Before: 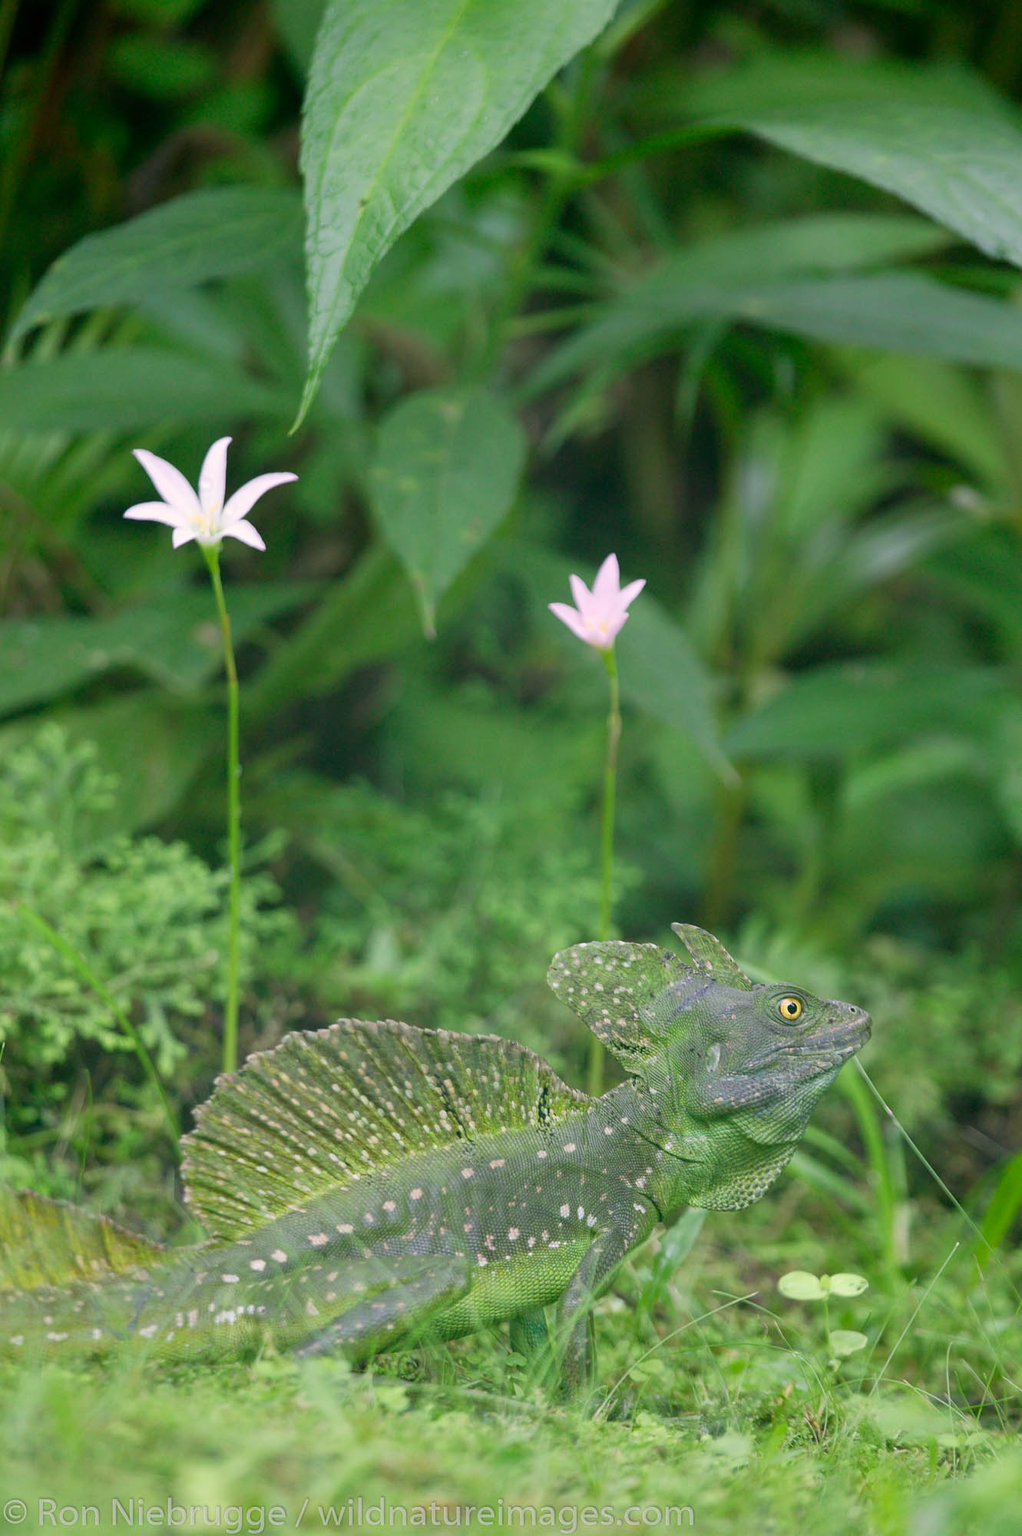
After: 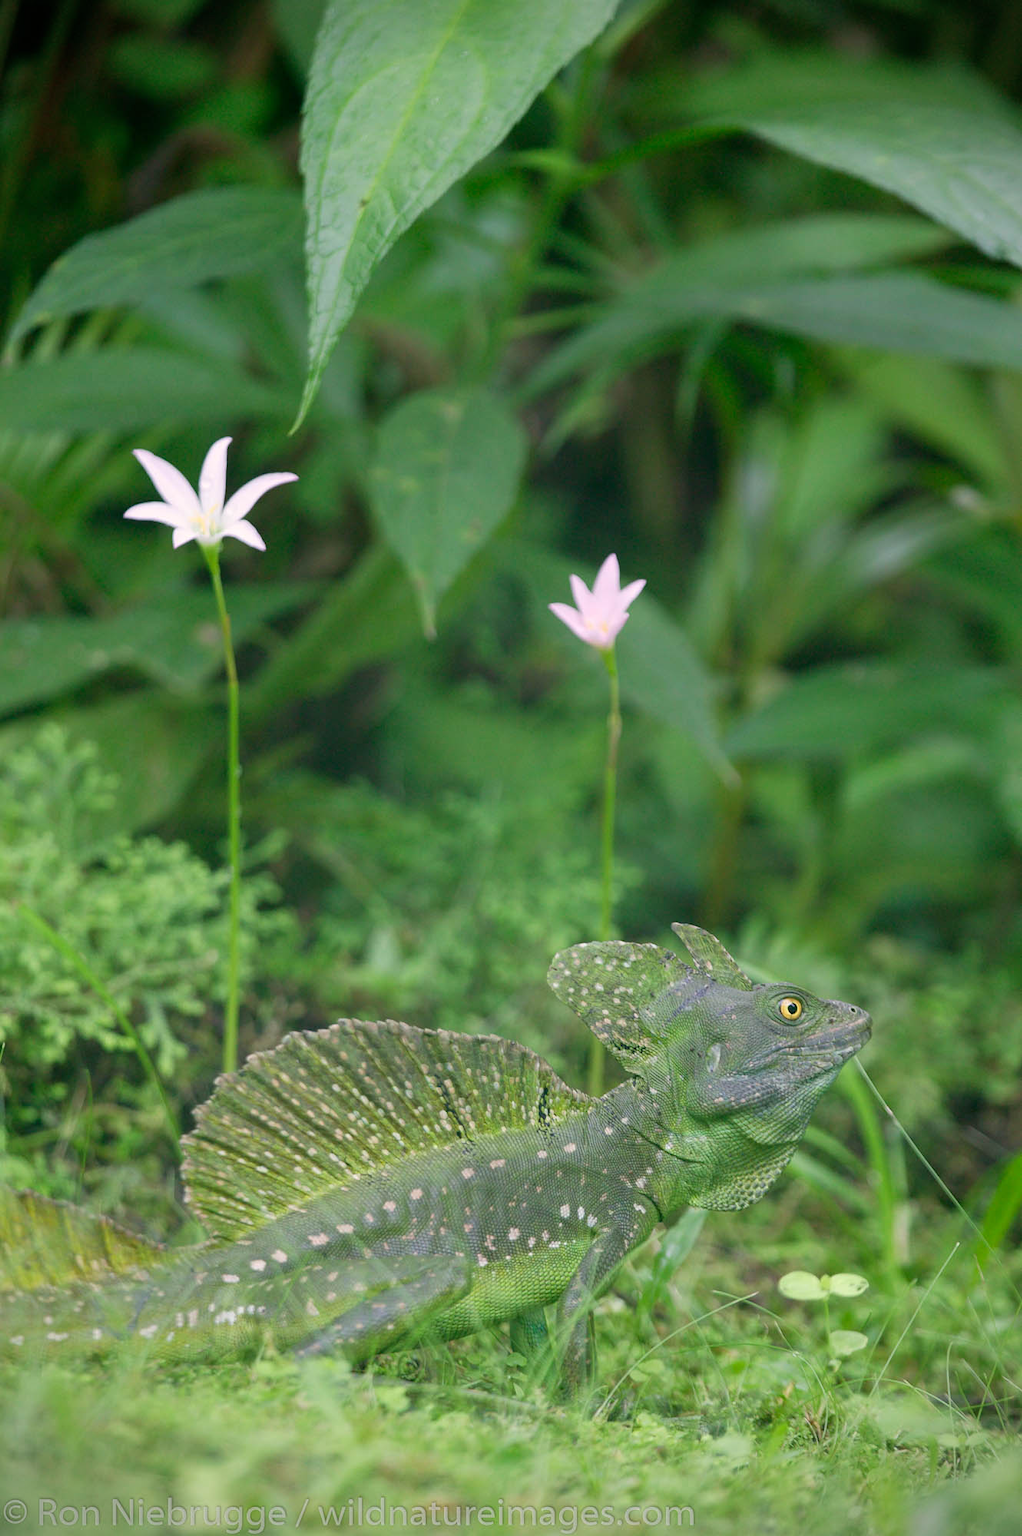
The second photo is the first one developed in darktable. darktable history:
vignetting: fall-off start 91.71%, brightness -0.575
